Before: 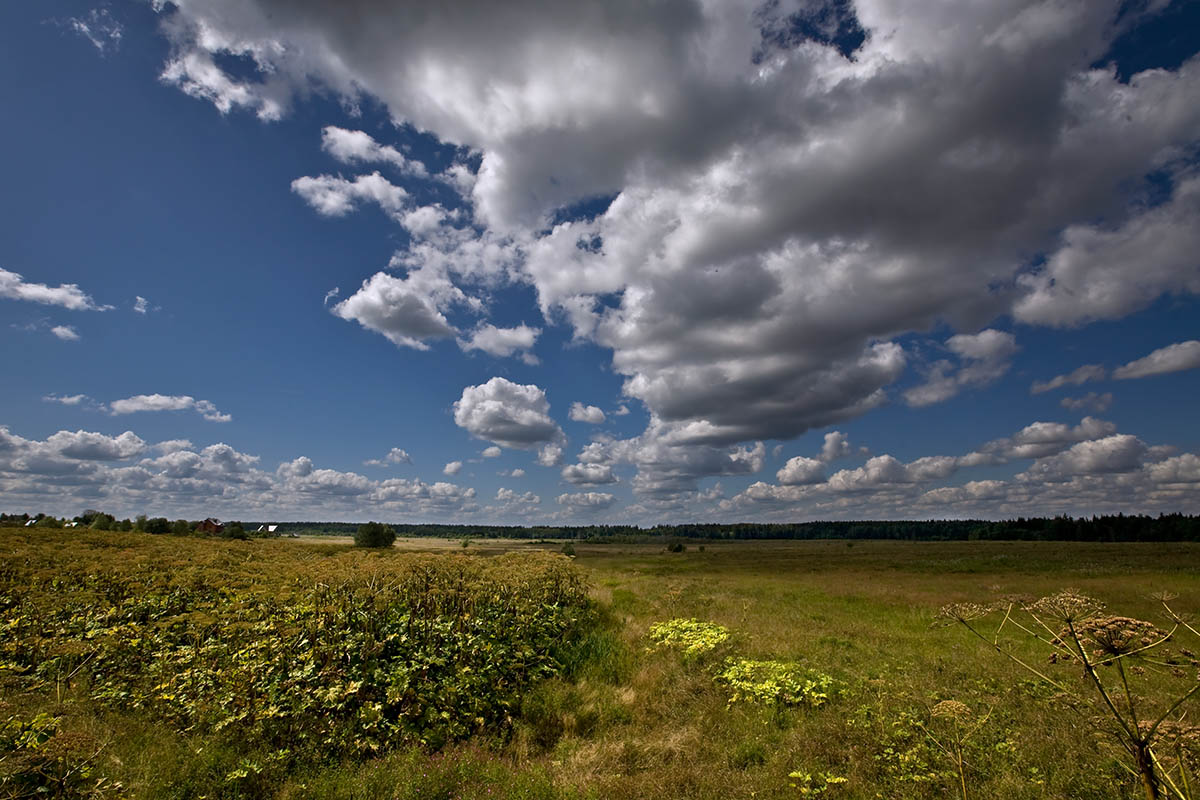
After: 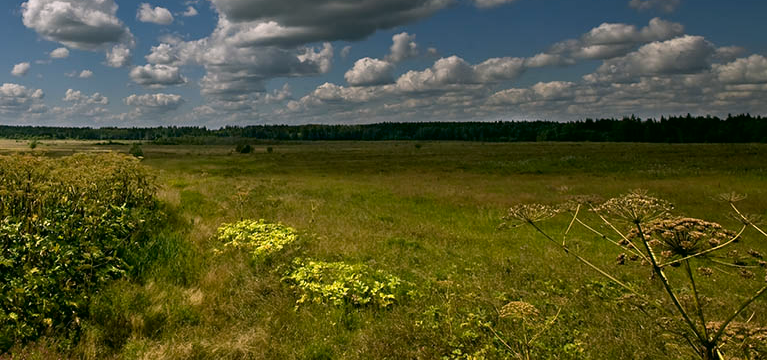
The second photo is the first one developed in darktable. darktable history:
color correction: highlights a* 4.1, highlights b* 4.96, shadows a* -7.36, shadows b* 4.66
crop and rotate: left 36.002%, top 49.916%, bottom 4.969%
